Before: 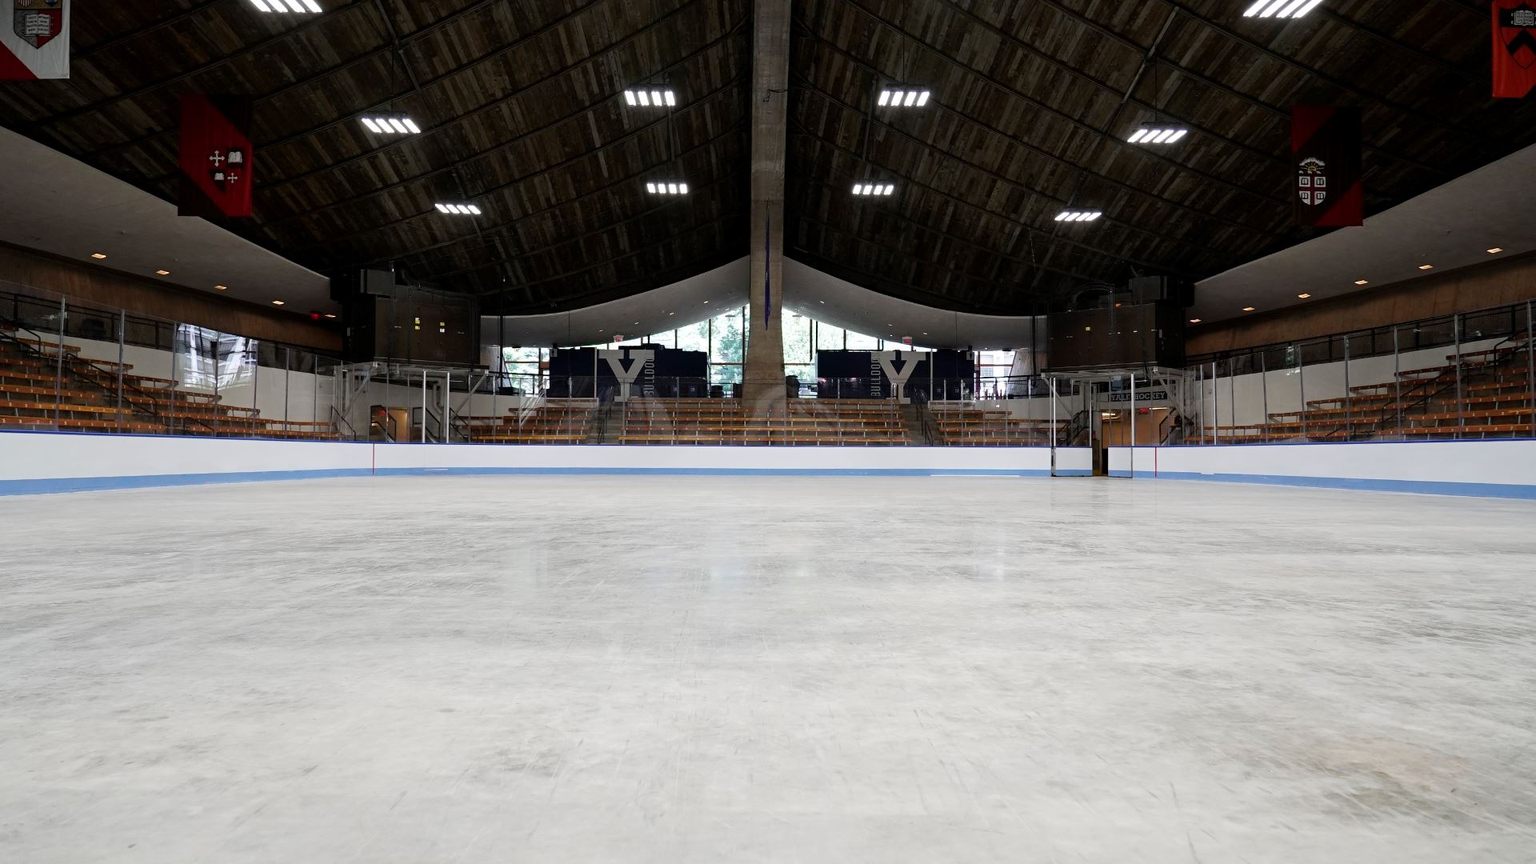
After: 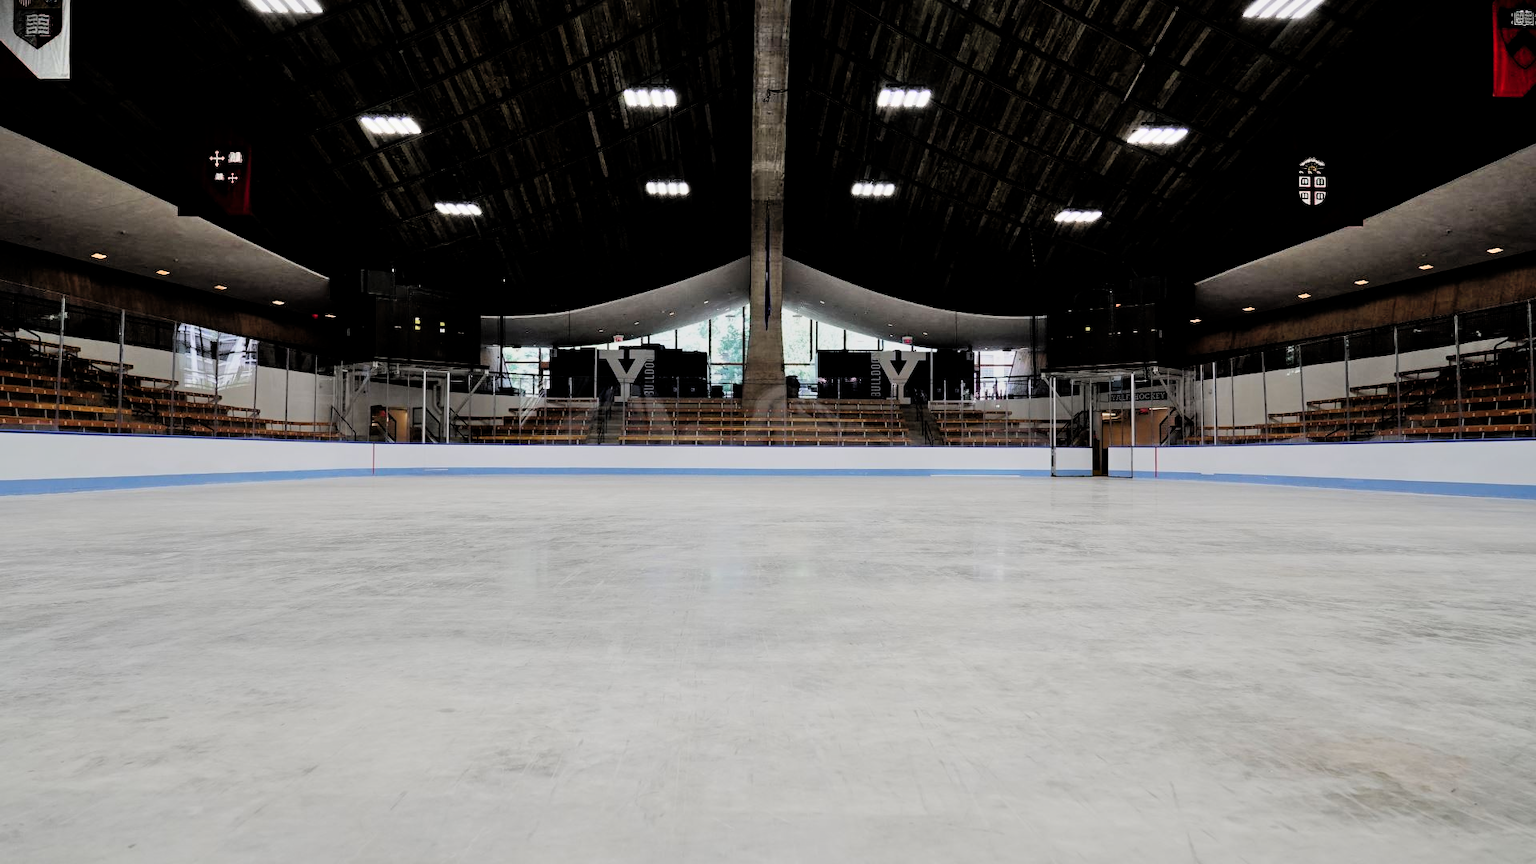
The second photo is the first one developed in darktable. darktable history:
shadows and highlights: shadows 51.82, highlights -28.68, soften with gaussian
filmic rgb: black relative exposure -7.73 EV, white relative exposure 4.38 EV, target black luminance 0%, hardness 3.75, latitude 50.78%, contrast 1.068, highlights saturation mix 8.69%, shadows ↔ highlights balance -0.215%, add noise in highlights 0.001, preserve chrominance luminance Y, color science v3 (2019), use custom middle-gray values true, contrast in highlights soft
